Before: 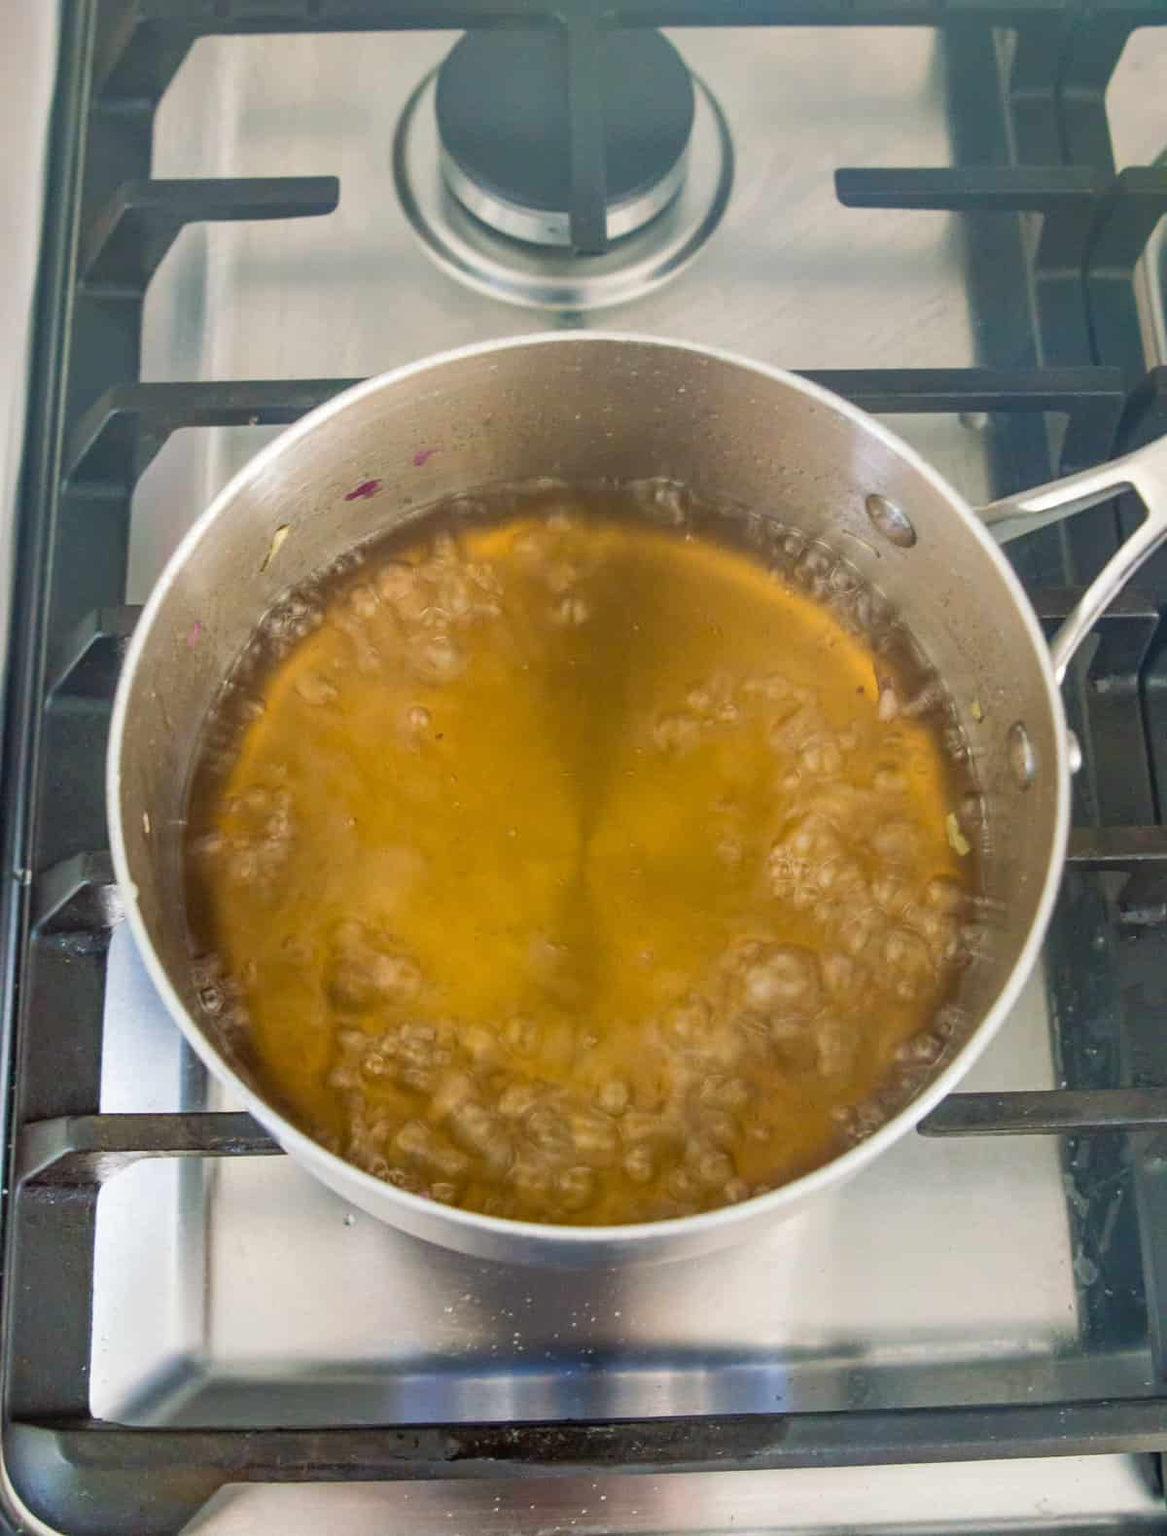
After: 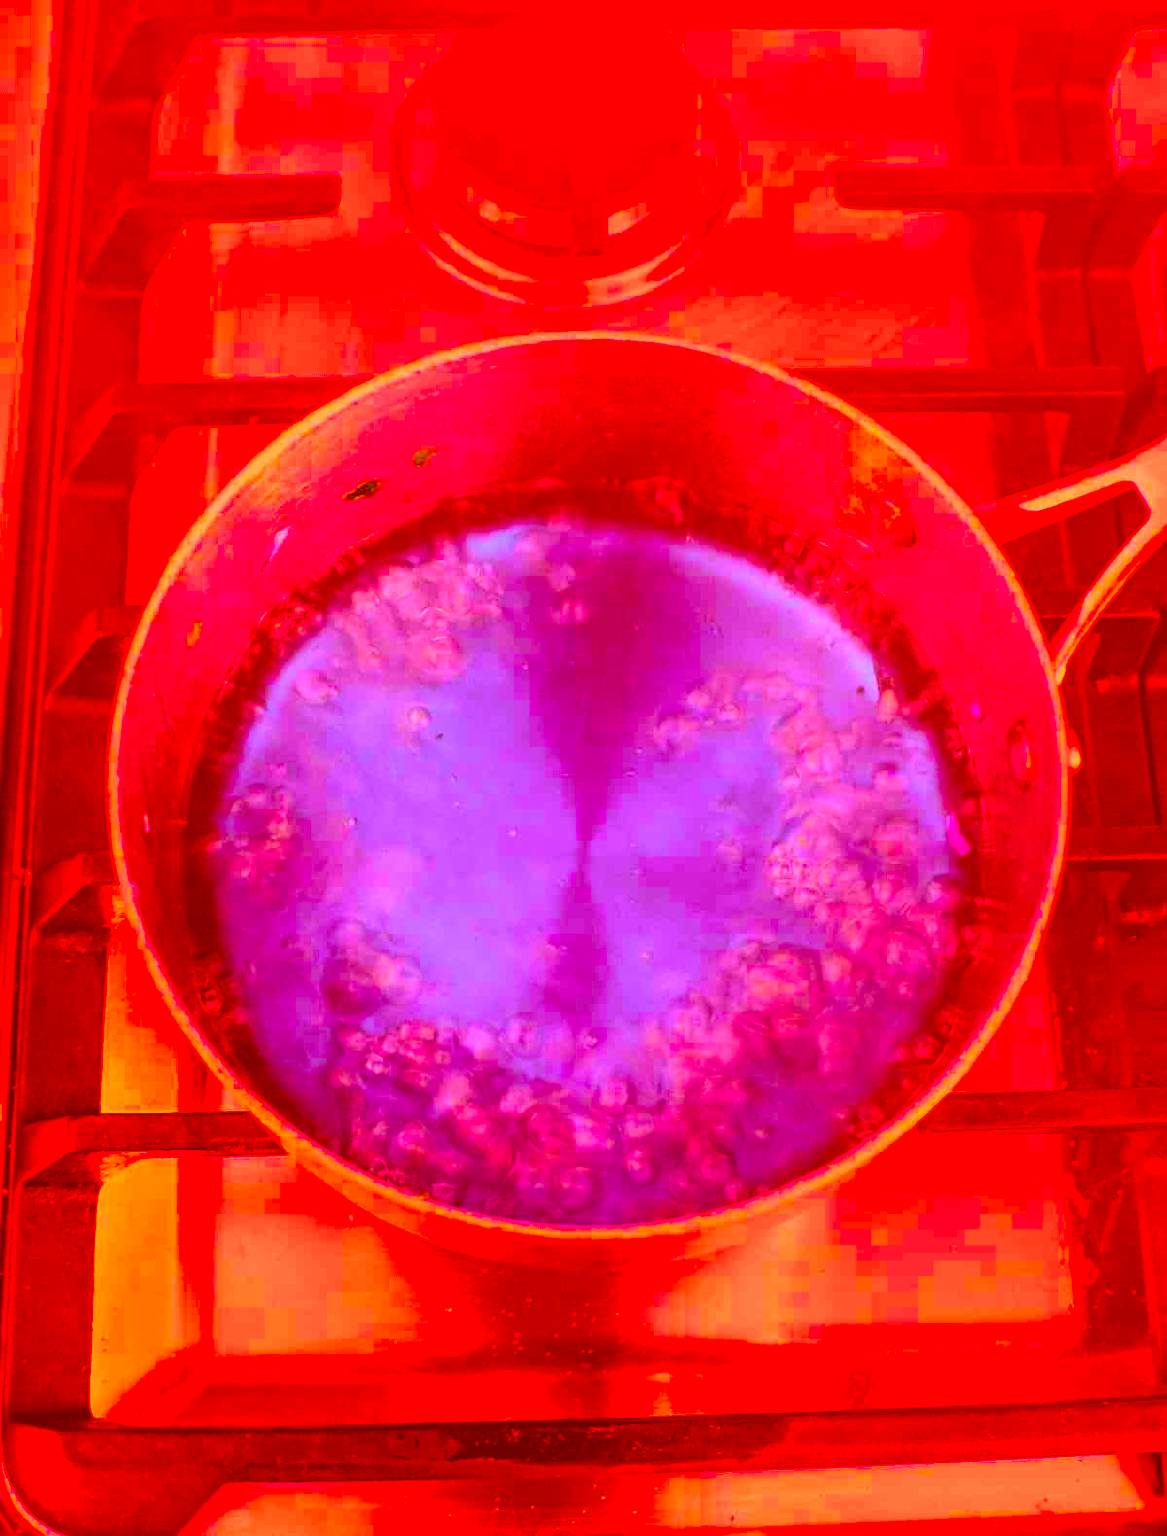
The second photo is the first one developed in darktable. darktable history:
color correction: highlights a* -39.24, highlights b* -39.8, shadows a* -39.75, shadows b* -39.46, saturation -2.99
exposure: black level correction 0.003, exposure 0.382 EV, compensate highlight preservation false
levels: levels [0.029, 0.545, 0.971]
